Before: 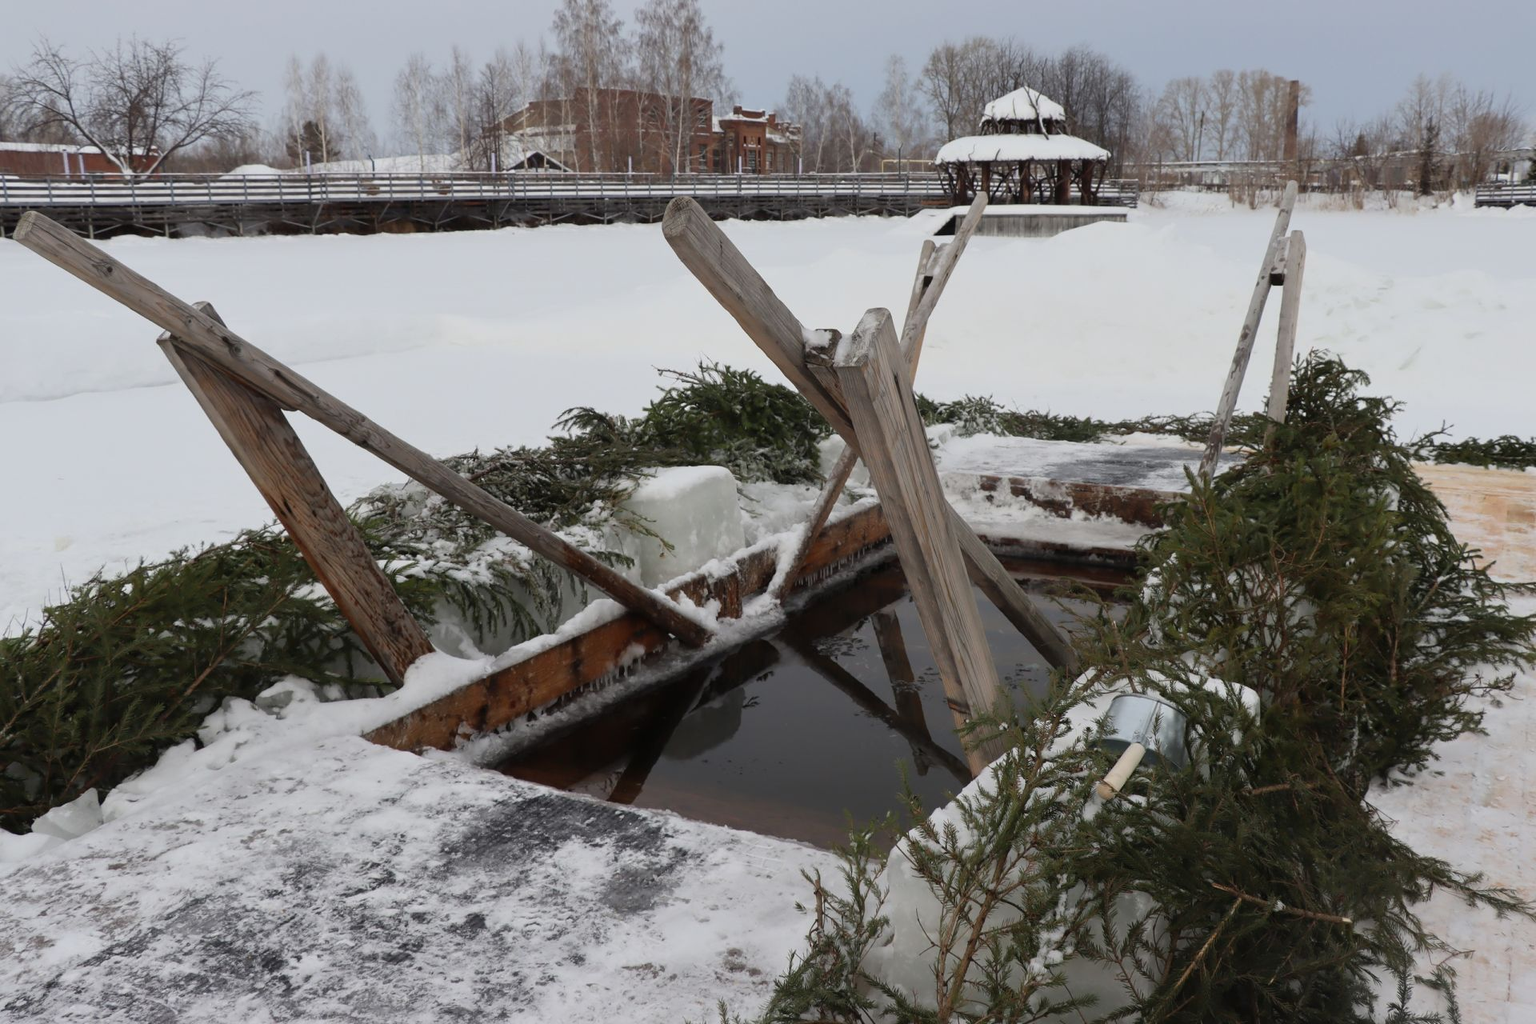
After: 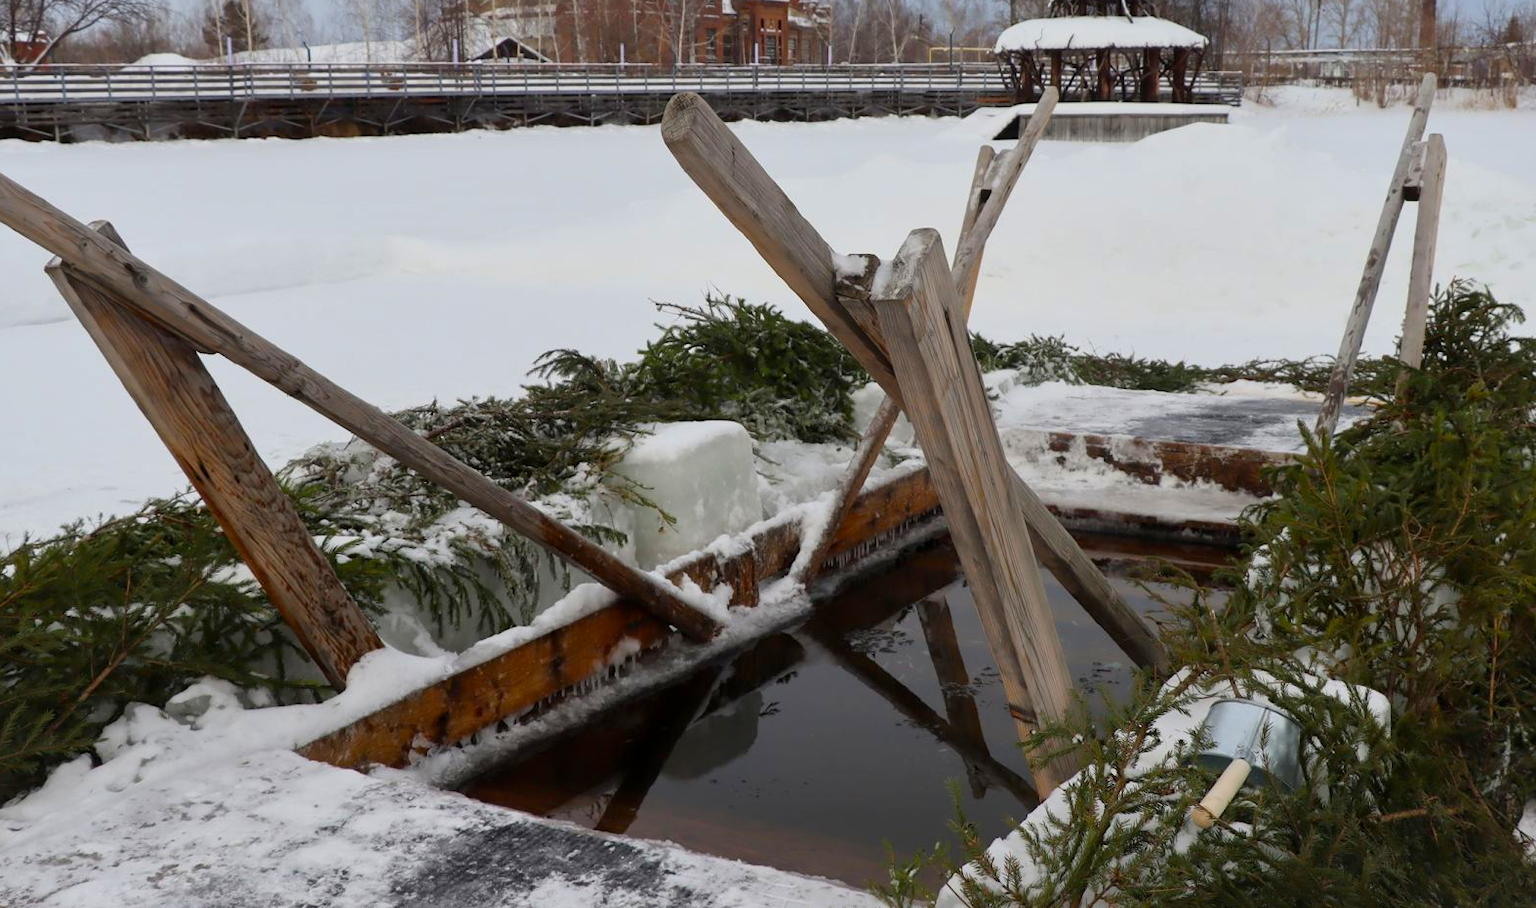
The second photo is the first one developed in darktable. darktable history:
crop: left 7.856%, top 11.836%, right 10.12%, bottom 15.387%
local contrast: mode bilateral grid, contrast 20, coarseness 50, detail 120%, midtone range 0.2
color balance rgb: linear chroma grading › global chroma 15%, perceptual saturation grading › global saturation 30%
